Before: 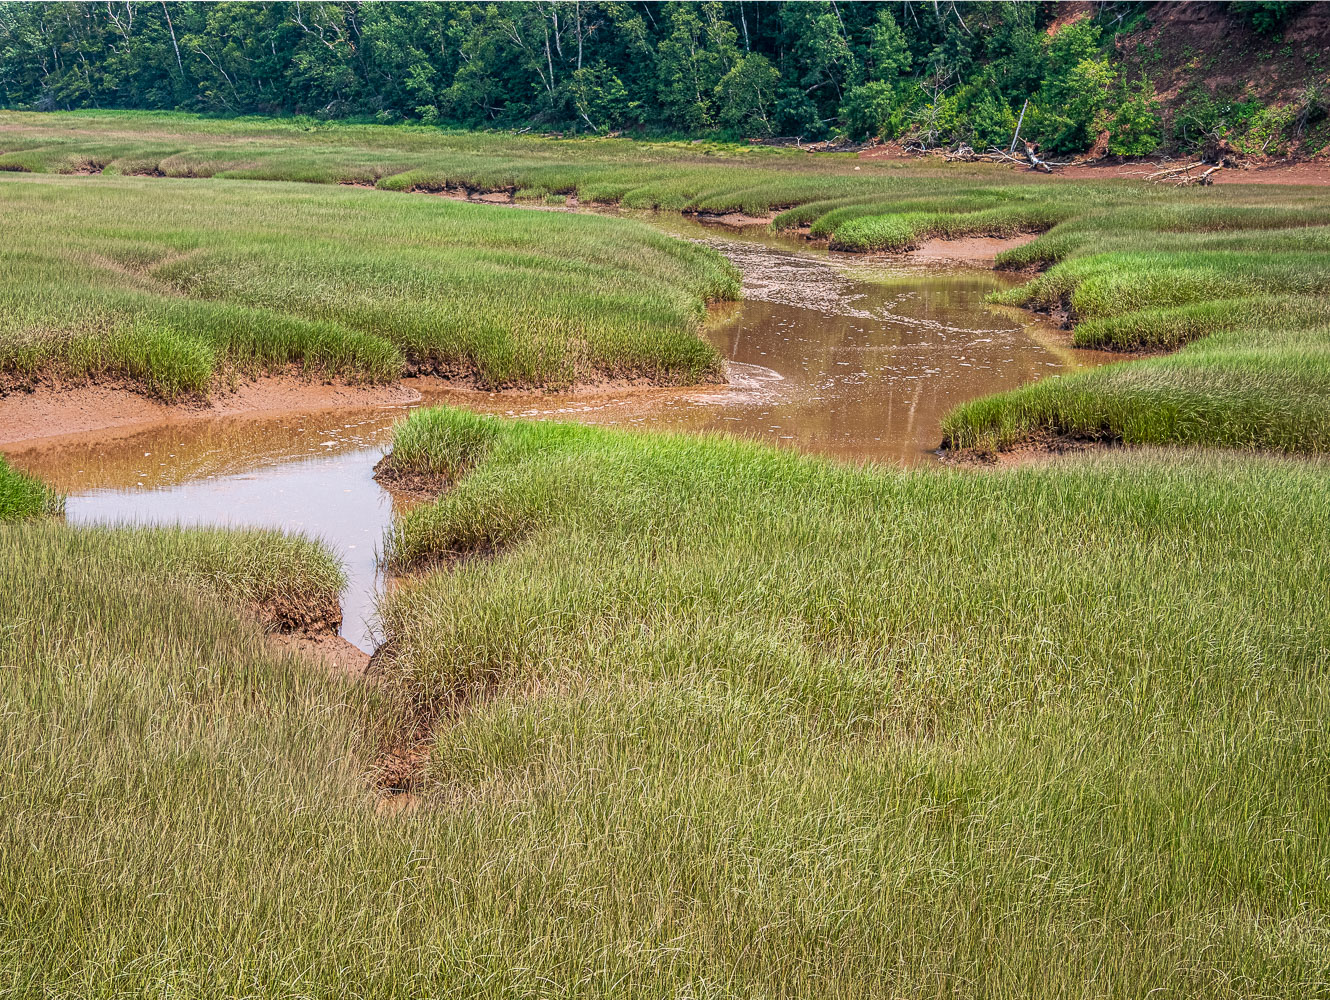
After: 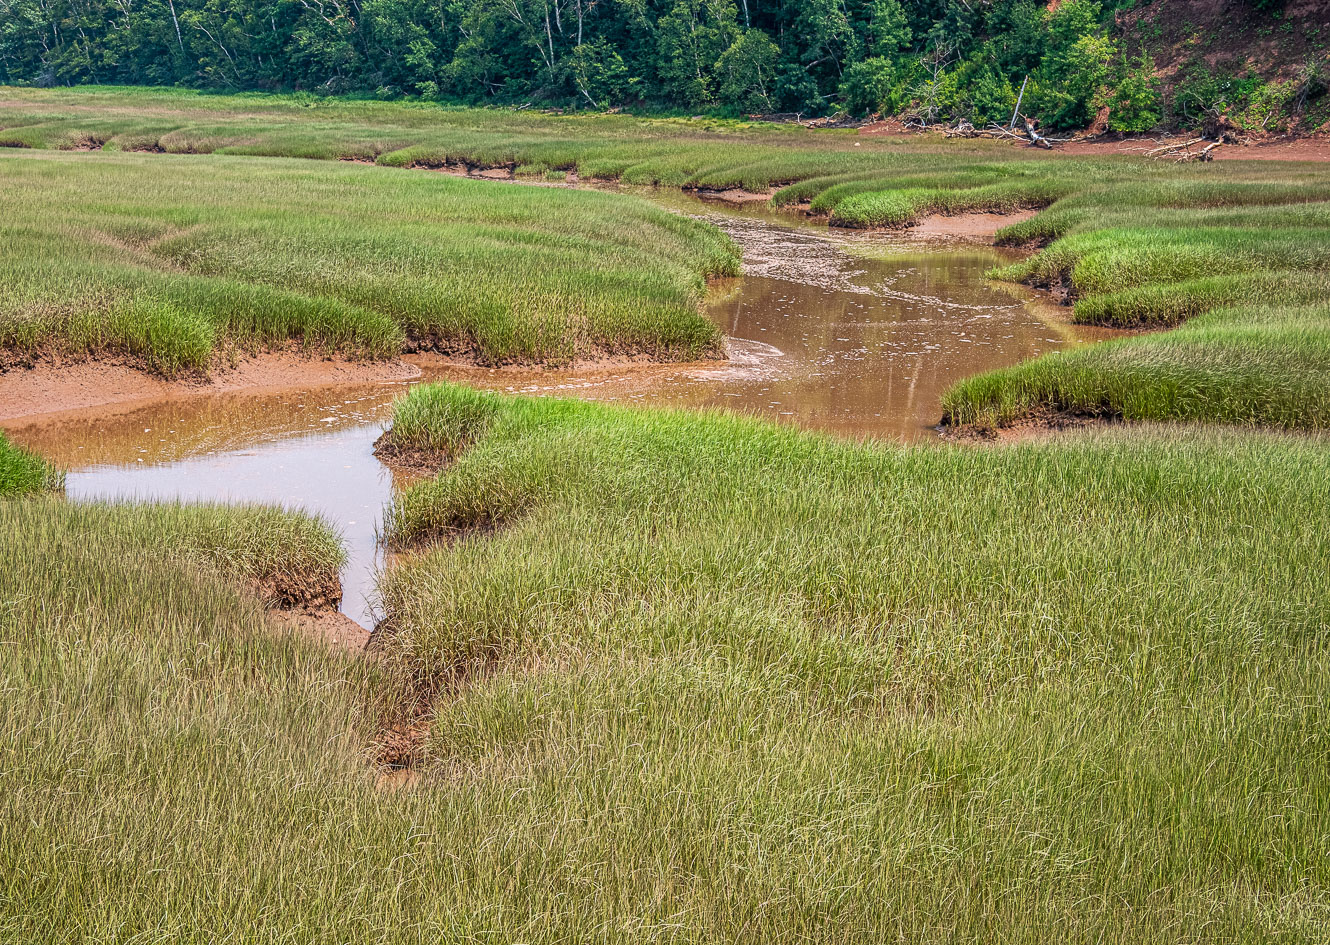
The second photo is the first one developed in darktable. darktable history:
crop and rotate: top 2.479%, bottom 3.018%
exposure: black level correction 0, compensate exposure bias true, compensate highlight preservation false
